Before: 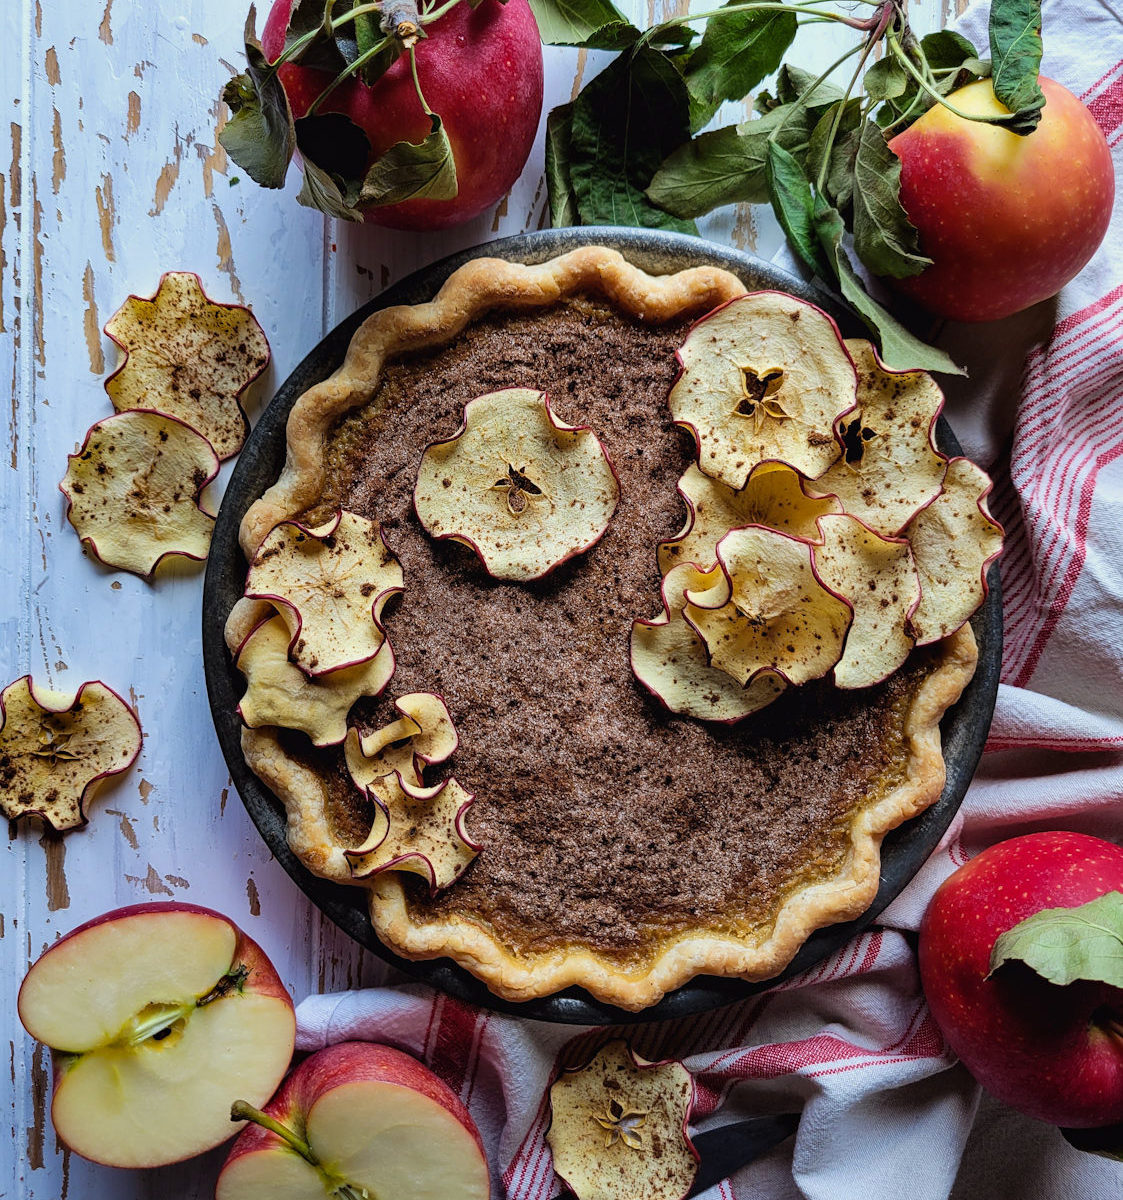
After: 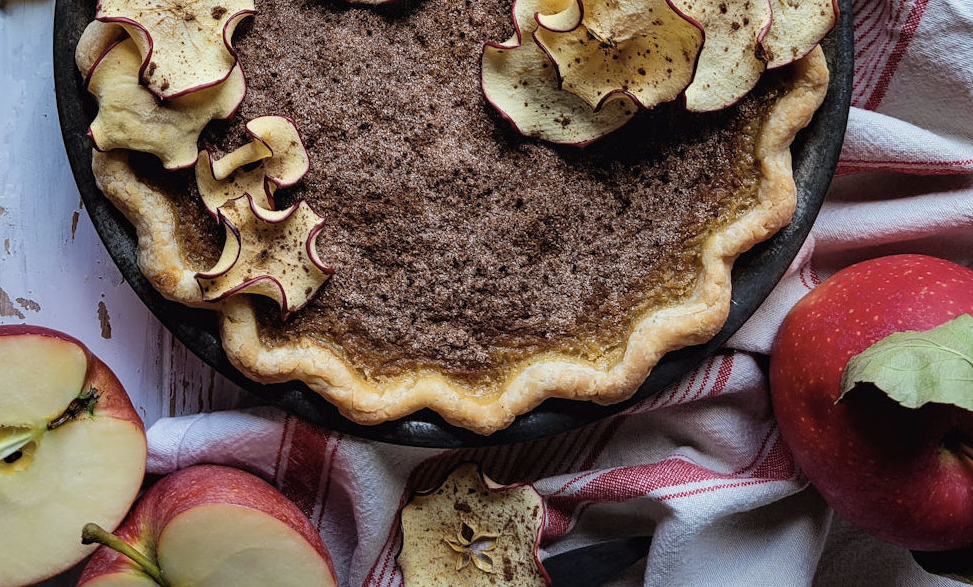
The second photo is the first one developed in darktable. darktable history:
color correction: saturation 0.8
crop and rotate: left 13.306%, top 48.129%, bottom 2.928%
